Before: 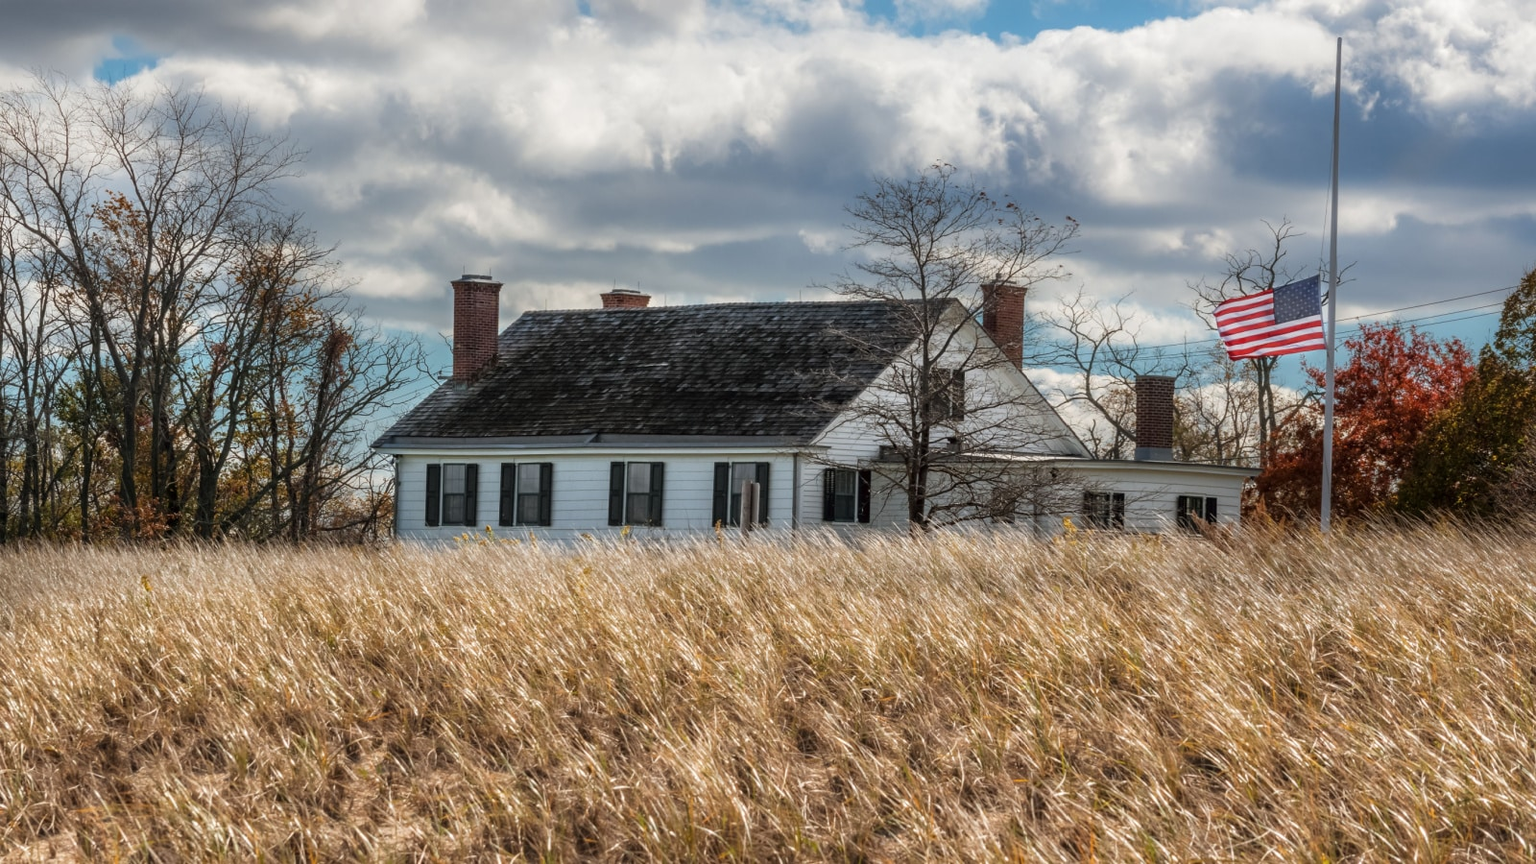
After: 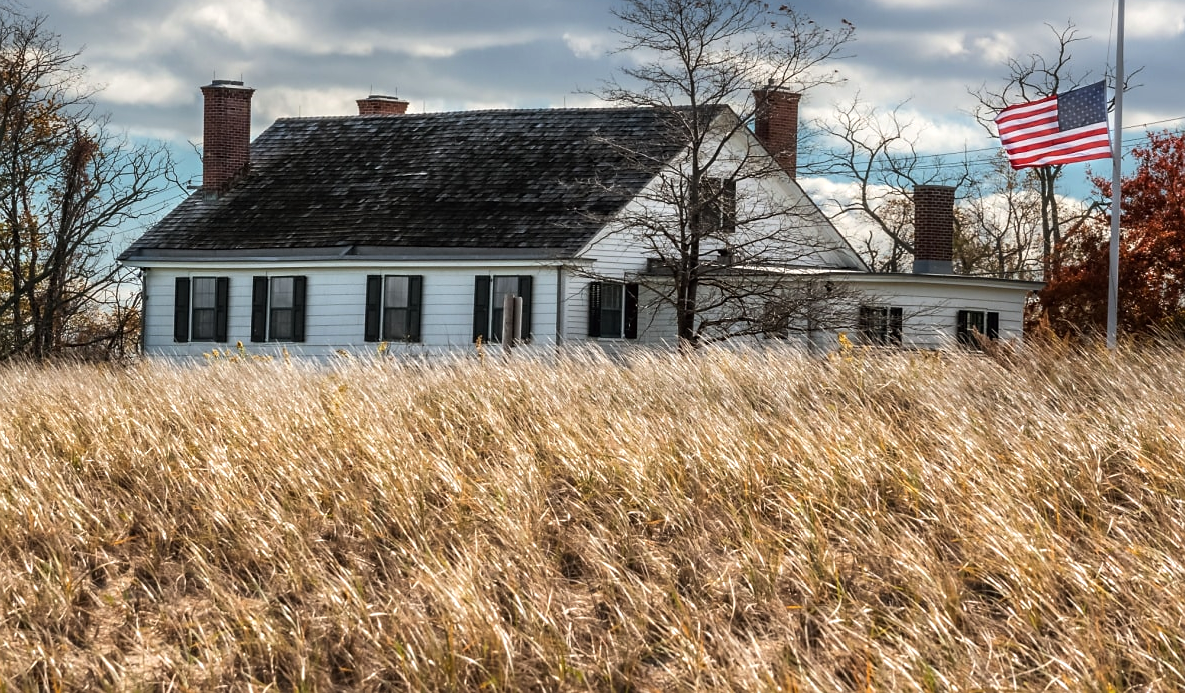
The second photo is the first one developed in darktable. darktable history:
tone equalizer: -8 EV -0.456 EV, -7 EV -0.427 EV, -6 EV -0.327 EV, -5 EV -0.197 EV, -3 EV 0.252 EV, -2 EV 0.338 EV, -1 EV 0.363 EV, +0 EV 0.416 EV, edges refinement/feathering 500, mask exposure compensation -1.57 EV, preserve details no
sharpen: radius 1.015, threshold 1.025
crop: left 16.857%, top 22.933%, right 9.018%
